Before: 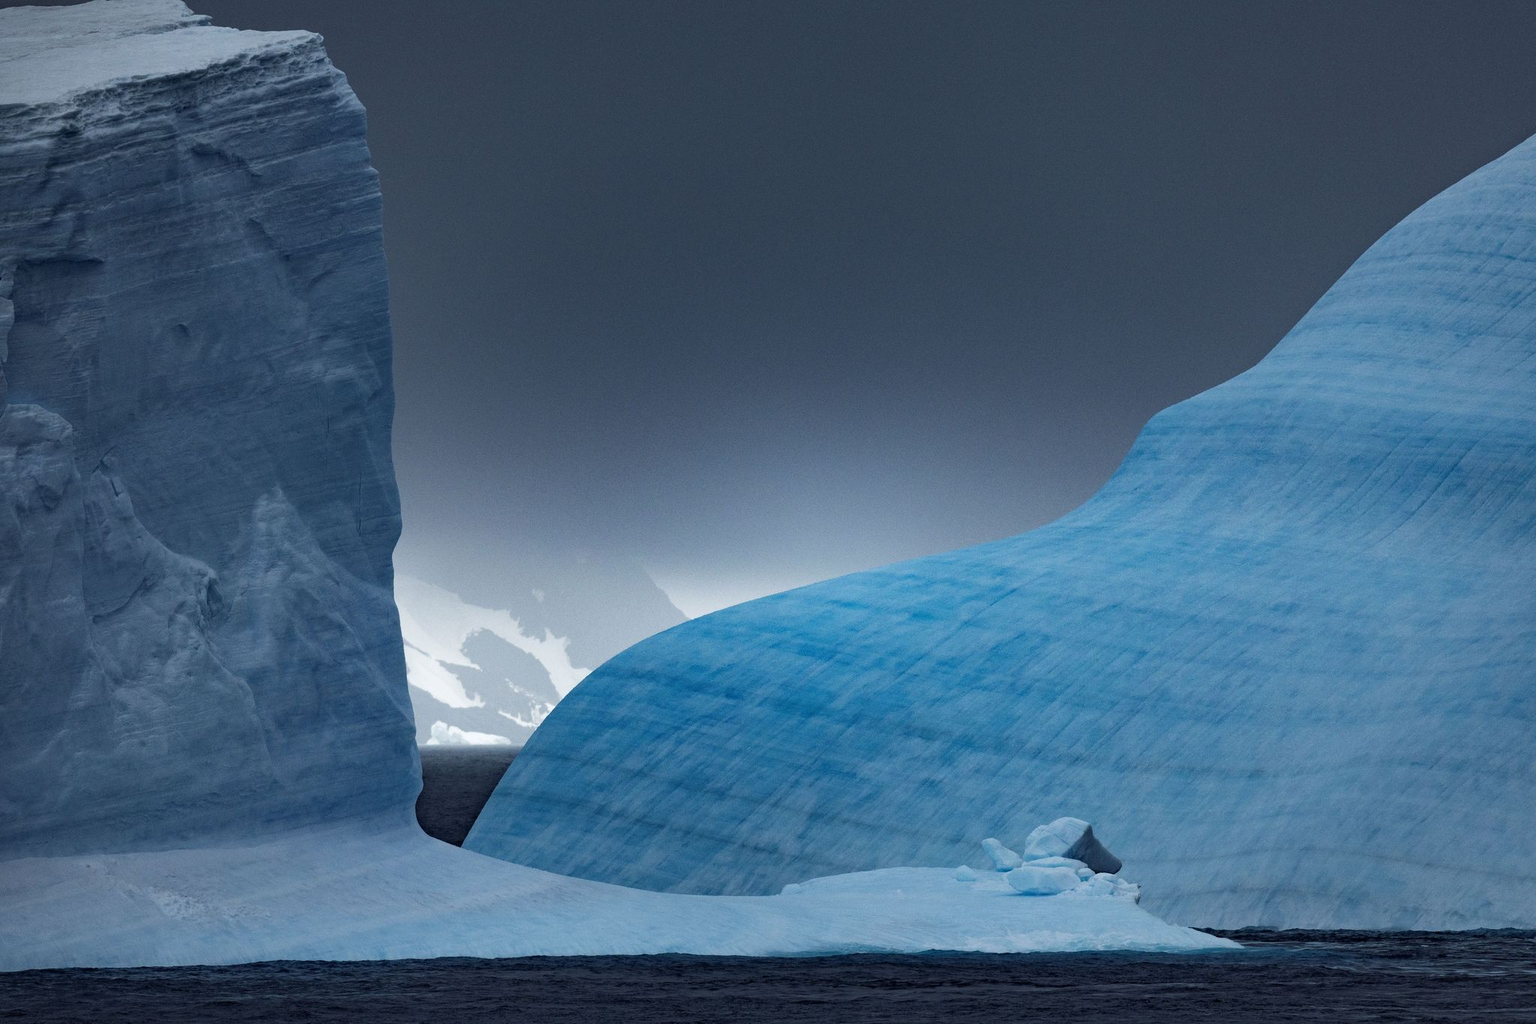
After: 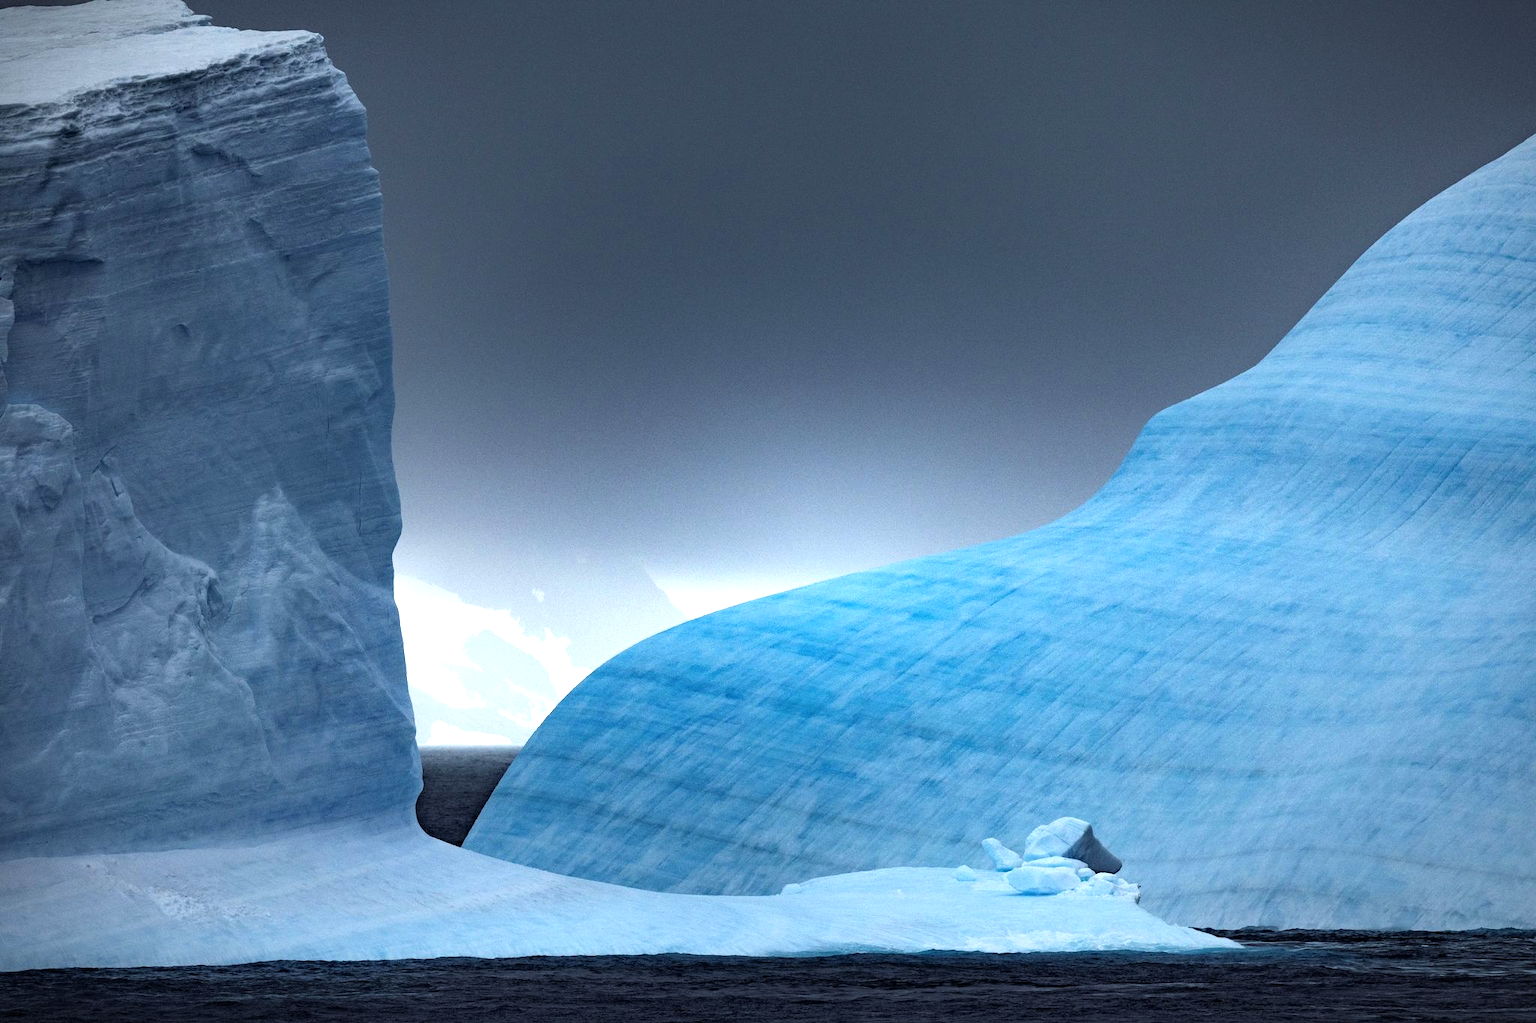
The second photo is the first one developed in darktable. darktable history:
tone equalizer: -8 EV -1.07 EV, -7 EV -1.04 EV, -6 EV -0.862 EV, -5 EV -0.538 EV, -3 EV 0.593 EV, -2 EV 0.852 EV, -1 EV 0.995 EV, +0 EV 1.06 EV
vignetting: fall-off start 100.58%, saturation -0.02, width/height ratio 1.311
